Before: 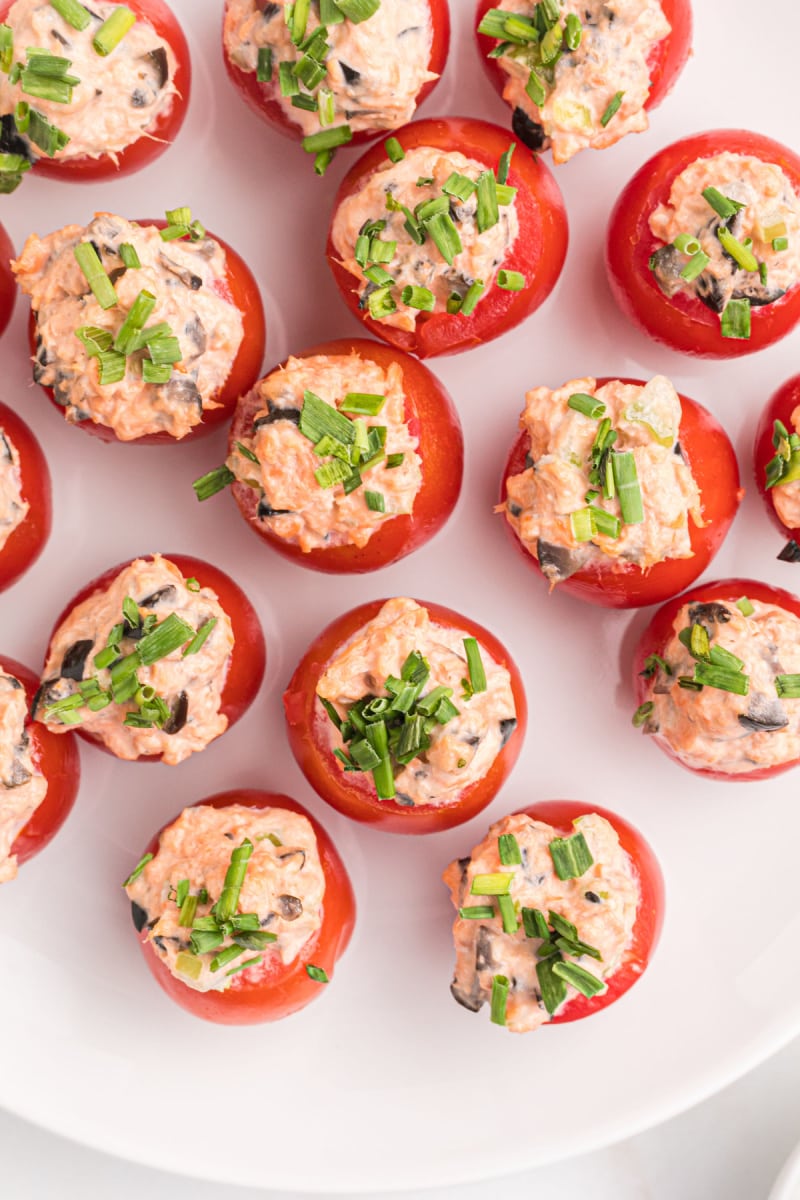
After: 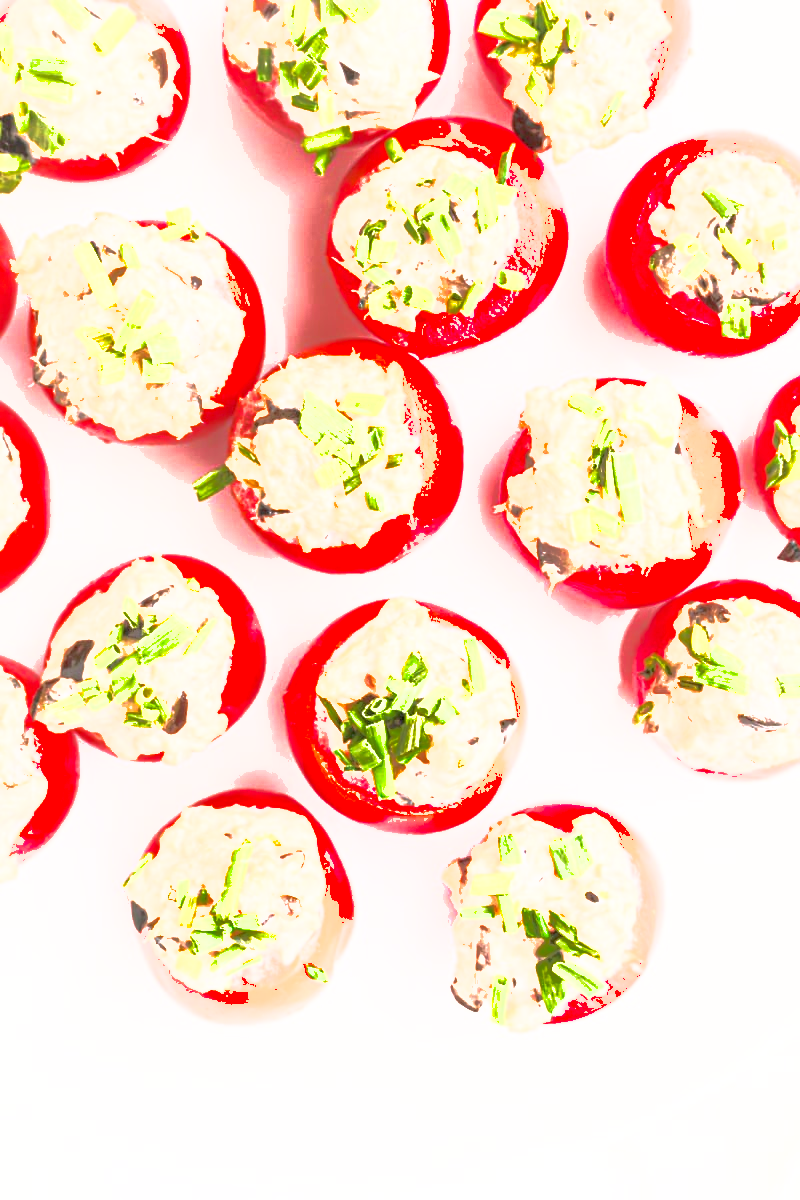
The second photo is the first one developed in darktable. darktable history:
exposure: exposure 2.029 EV, compensate exposure bias true, compensate highlight preservation false
shadows and highlights: on, module defaults
